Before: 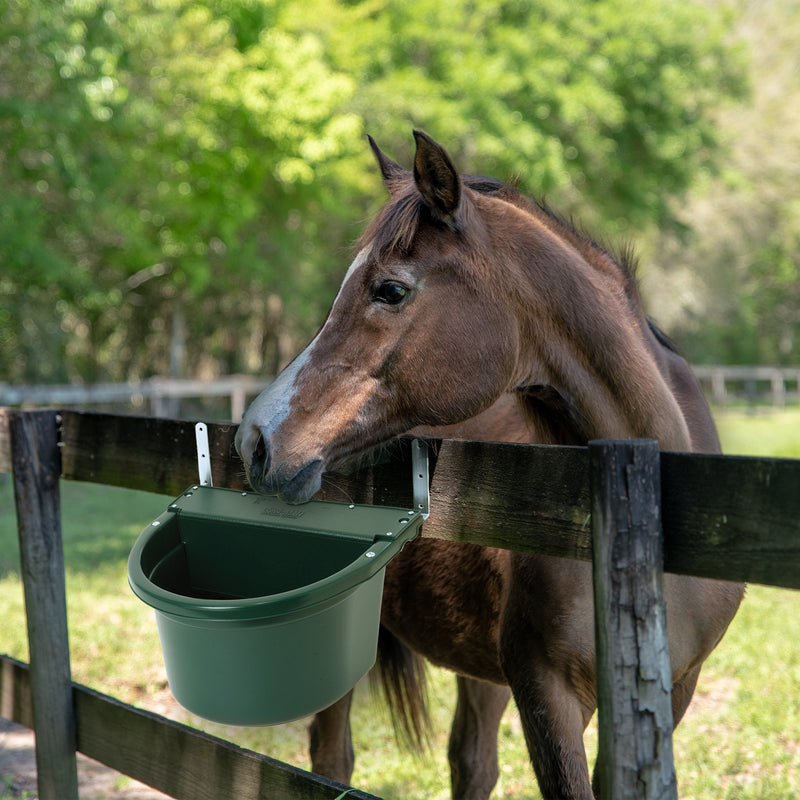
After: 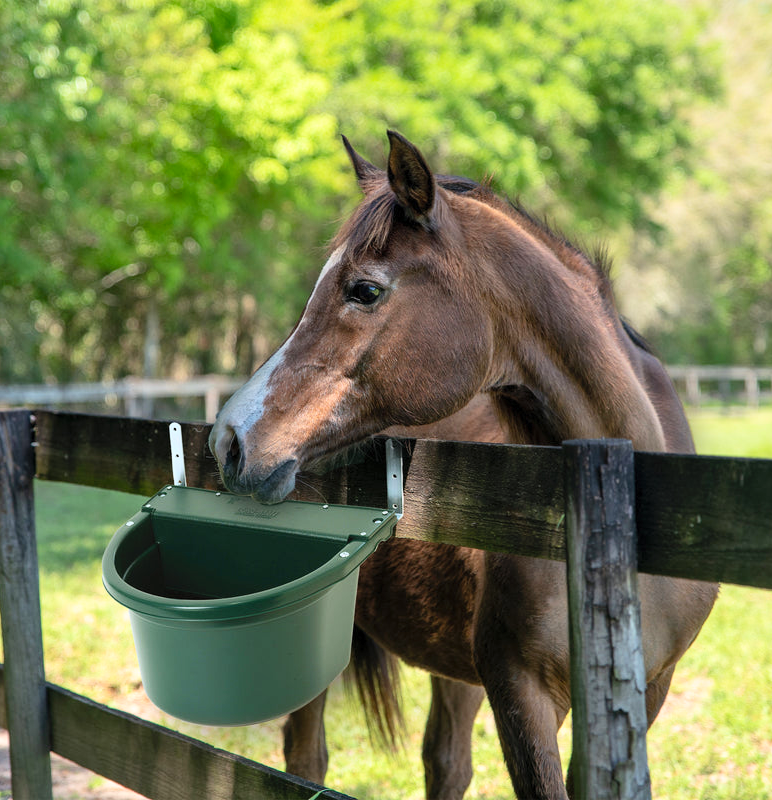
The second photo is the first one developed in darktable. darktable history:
crop and rotate: left 3.498%
contrast brightness saturation: contrast 0.196, brightness 0.161, saturation 0.226
shadows and highlights: shadows 37.68, highlights -27.36, soften with gaussian
